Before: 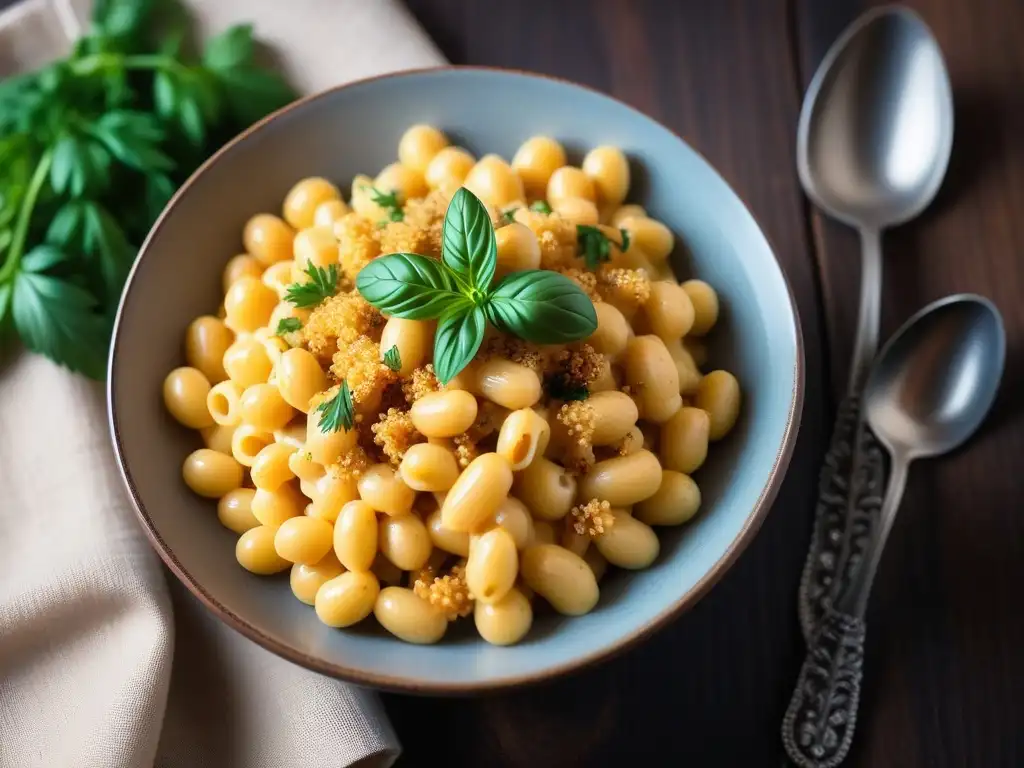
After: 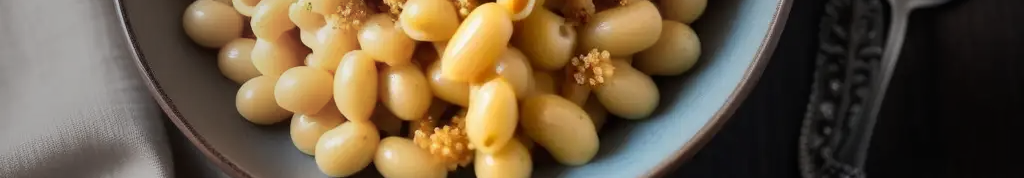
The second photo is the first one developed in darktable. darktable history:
crop and rotate: top 58.707%, bottom 18.046%
vignetting: fall-off start 16.8%, fall-off radius 99.01%, width/height ratio 0.714
